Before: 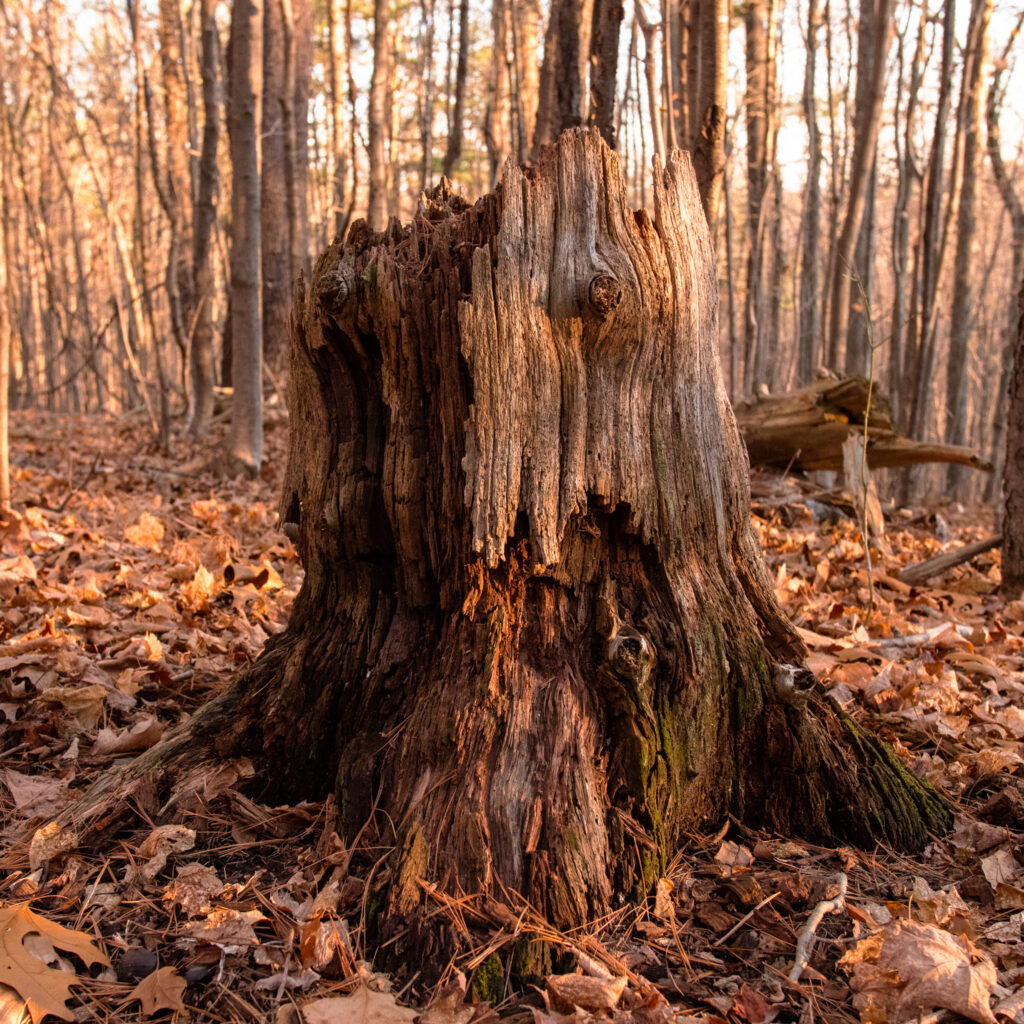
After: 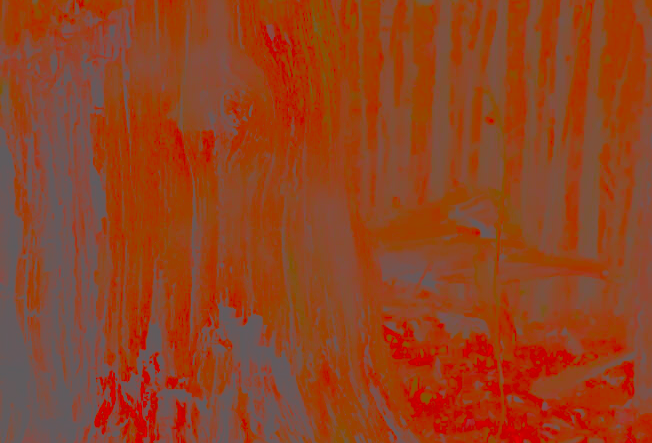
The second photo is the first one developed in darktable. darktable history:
bloom: on, module defaults
color balance rgb: shadows lift › chroma 2%, shadows lift › hue 247.2°, power › chroma 0.3%, power › hue 25.2°, highlights gain › chroma 3%, highlights gain › hue 60°, global offset › luminance 2%, perceptual saturation grading › global saturation 20%, perceptual saturation grading › highlights -20%, perceptual saturation grading › shadows 30%
crop: left 36.005%, top 18.293%, right 0.31%, bottom 38.444%
contrast brightness saturation: contrast -0.99, brightness -0.17, saturation 0.75
